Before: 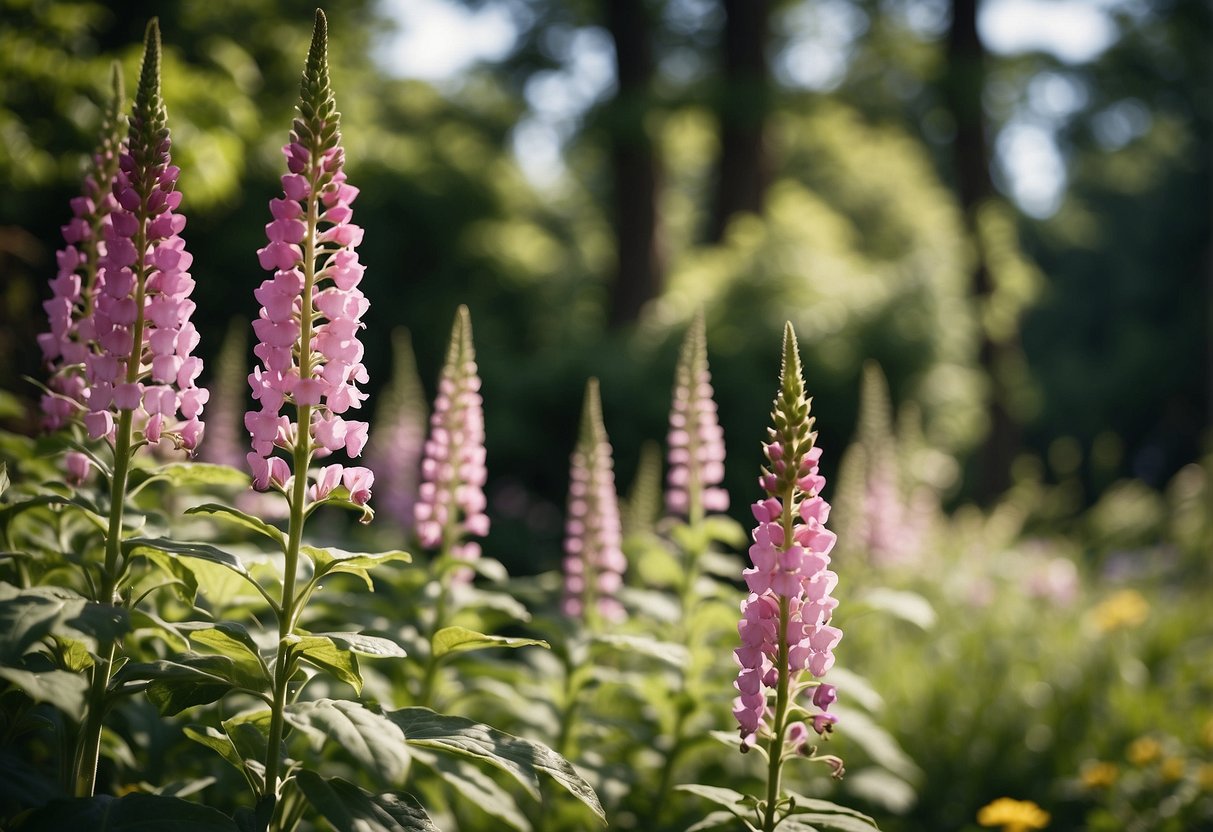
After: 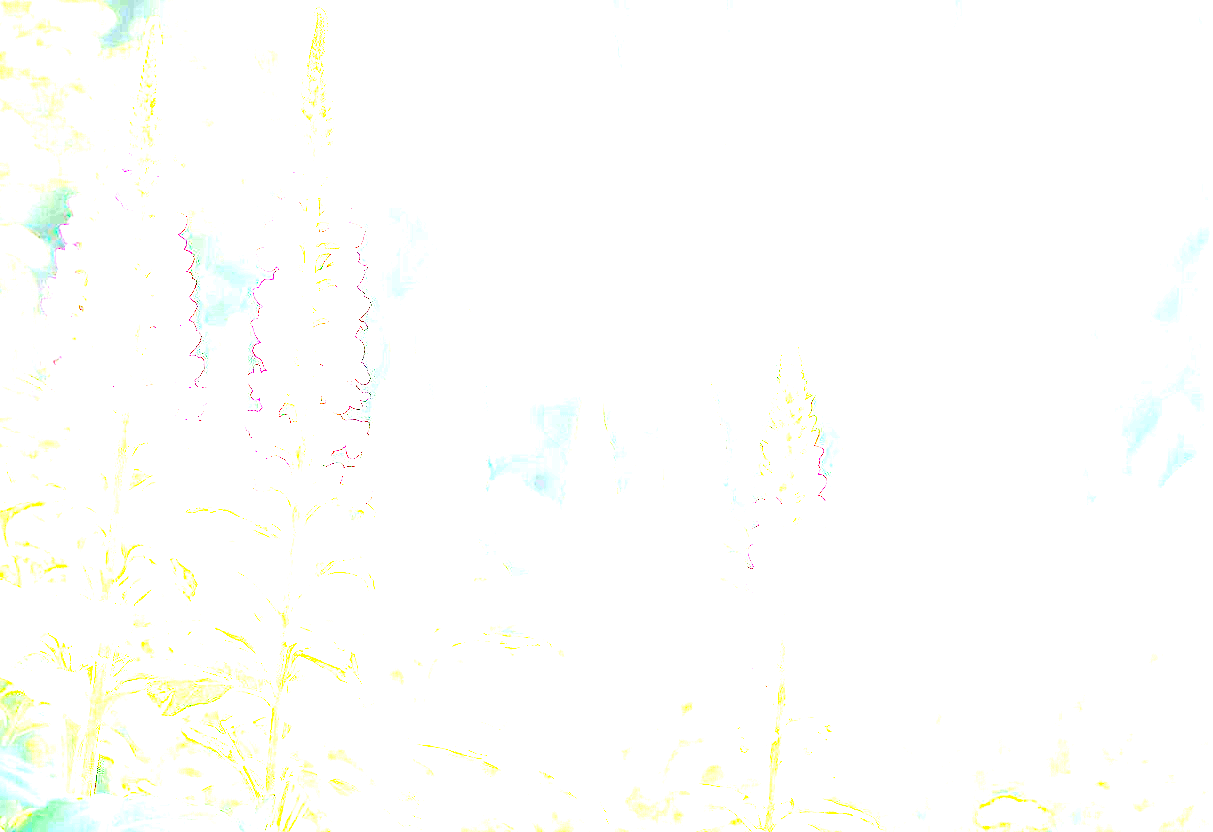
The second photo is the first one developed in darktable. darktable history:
exposure: exposure 8 EV, compensate highlight preservation false
white balance: red 0.984, blue 1.059
